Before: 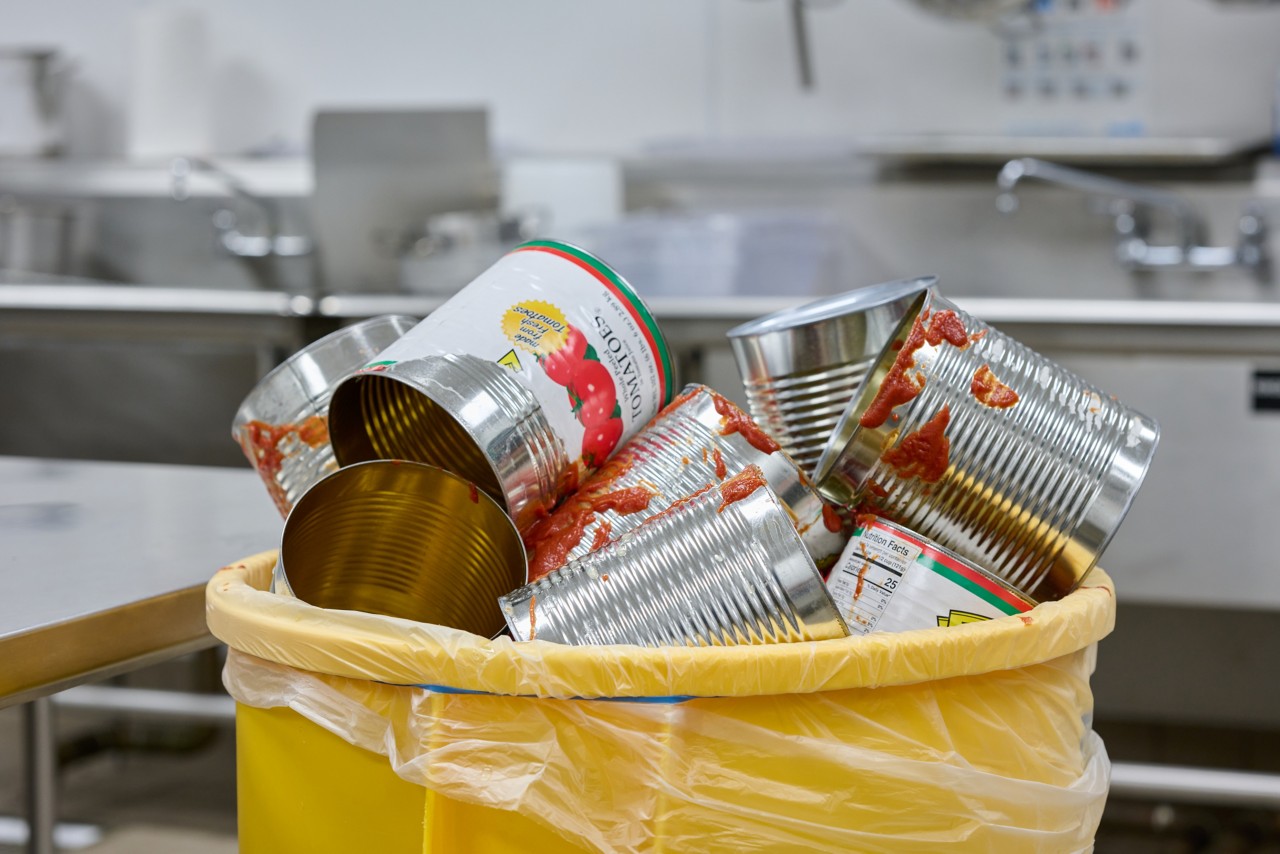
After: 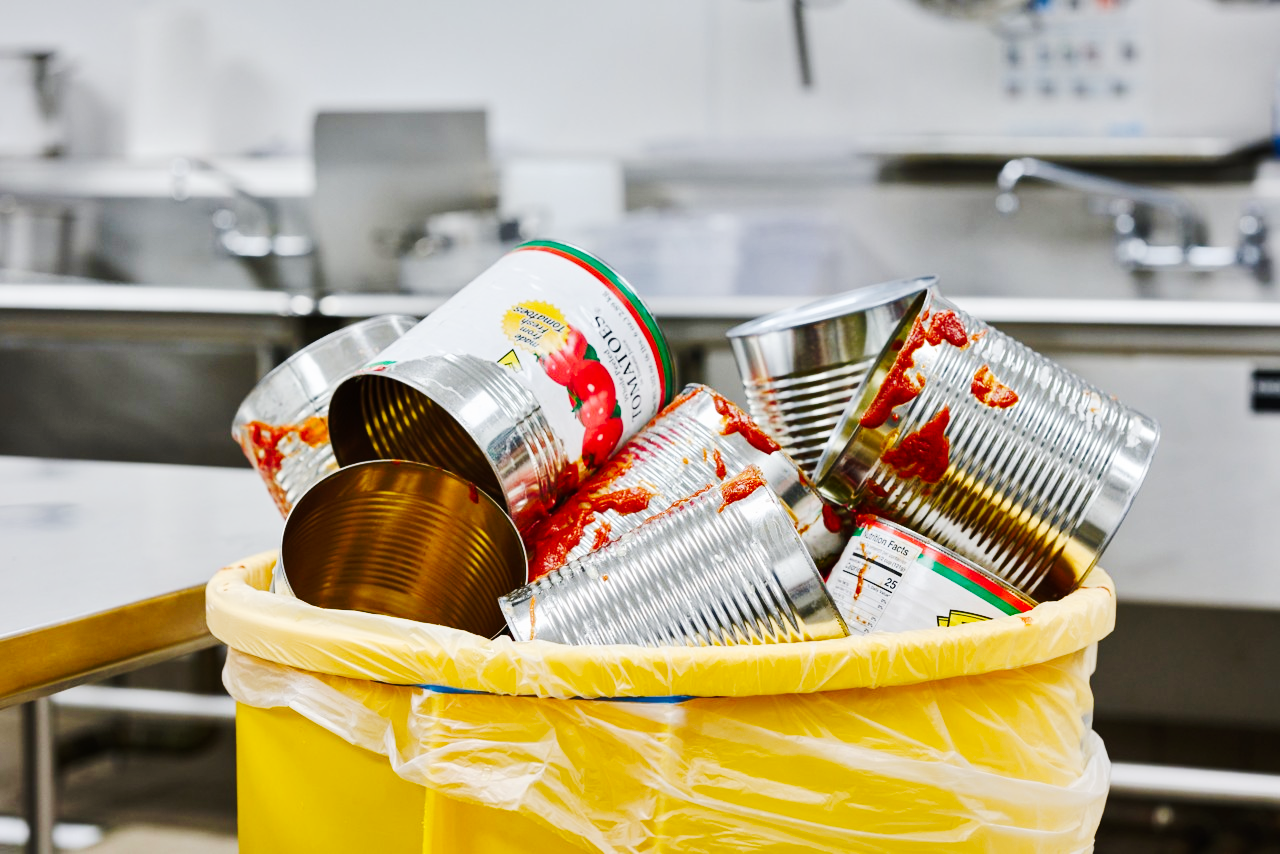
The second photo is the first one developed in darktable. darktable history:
shadows and highlights: shadows 5, soften with gaussian
tone curve: curves: ch0 [(0, 0) (0.003, 0.005) (0.011, 0.011) (0.025, 0.02) (0.044, 0.03) (0.069, 0.041) (0.1, 0.062) (0.136, 0.089) (0.177, 0.135) (0.224, 0.189) (0.277, 0.259) (0.335, 0.373) (0.399, 0.499) (0.468, 0.622) (0.543, 0.724) (0.623, 0.807) (0.709, 0.868) (0.801, 0.916) (0.898, 0.964) (1, 1)], preserve colors none
